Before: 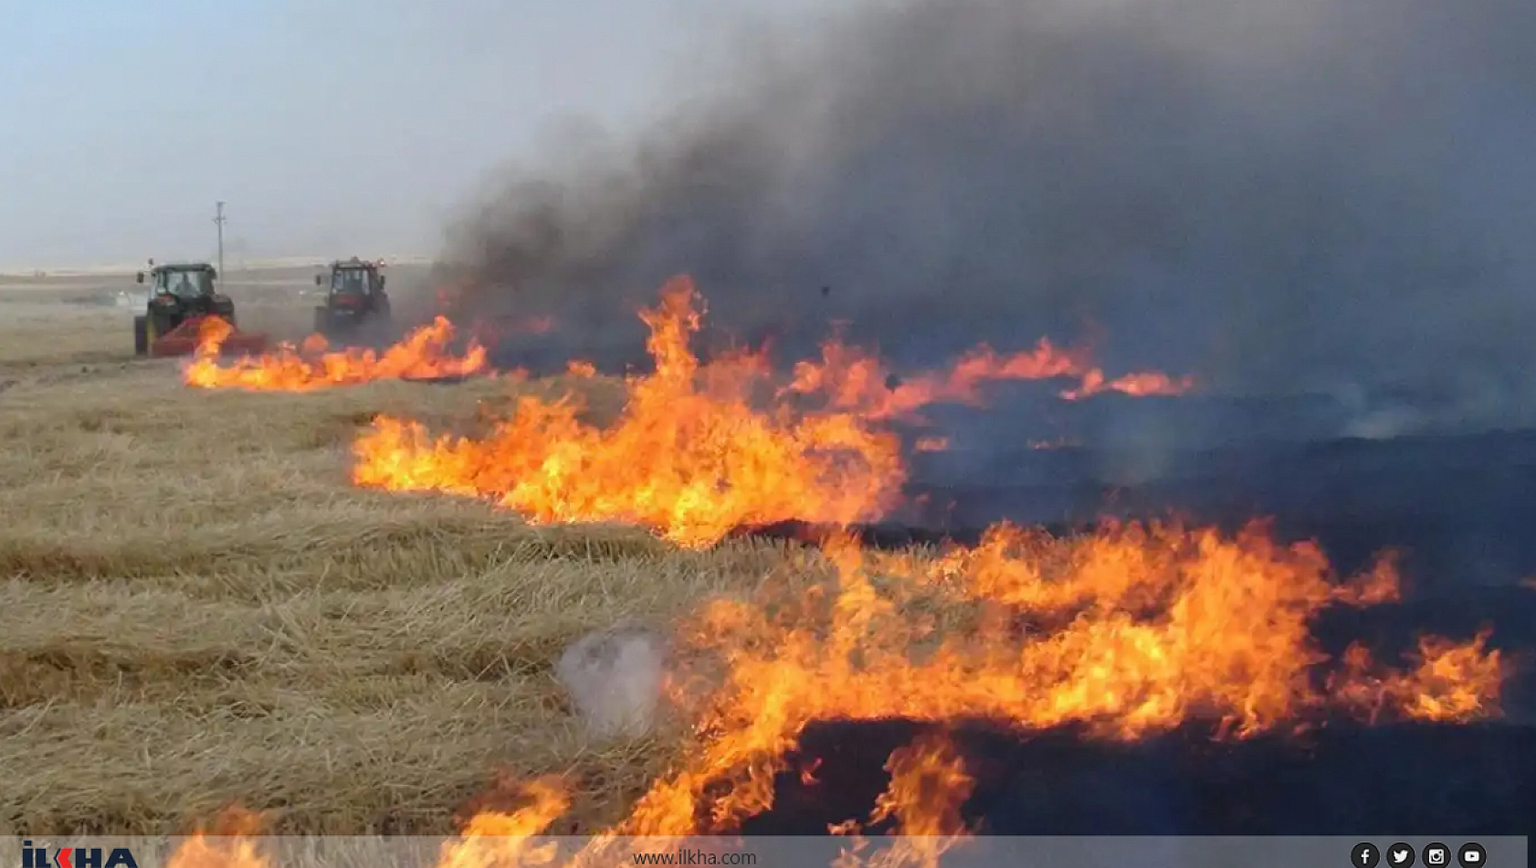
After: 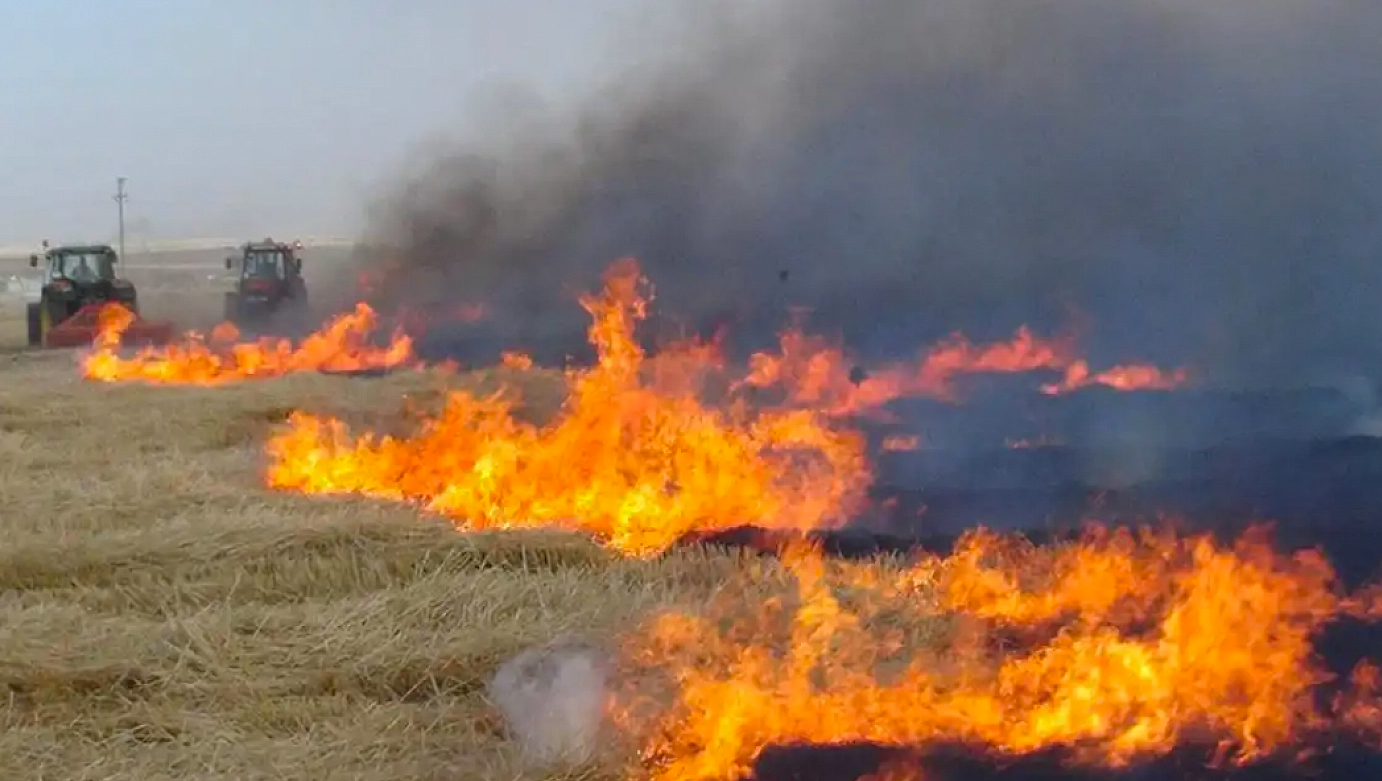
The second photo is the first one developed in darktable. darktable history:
color balance: output saturation 110%
crop and rotate: left 7.196%, top 4.574%, right 10.605%, bottom 13.178%
